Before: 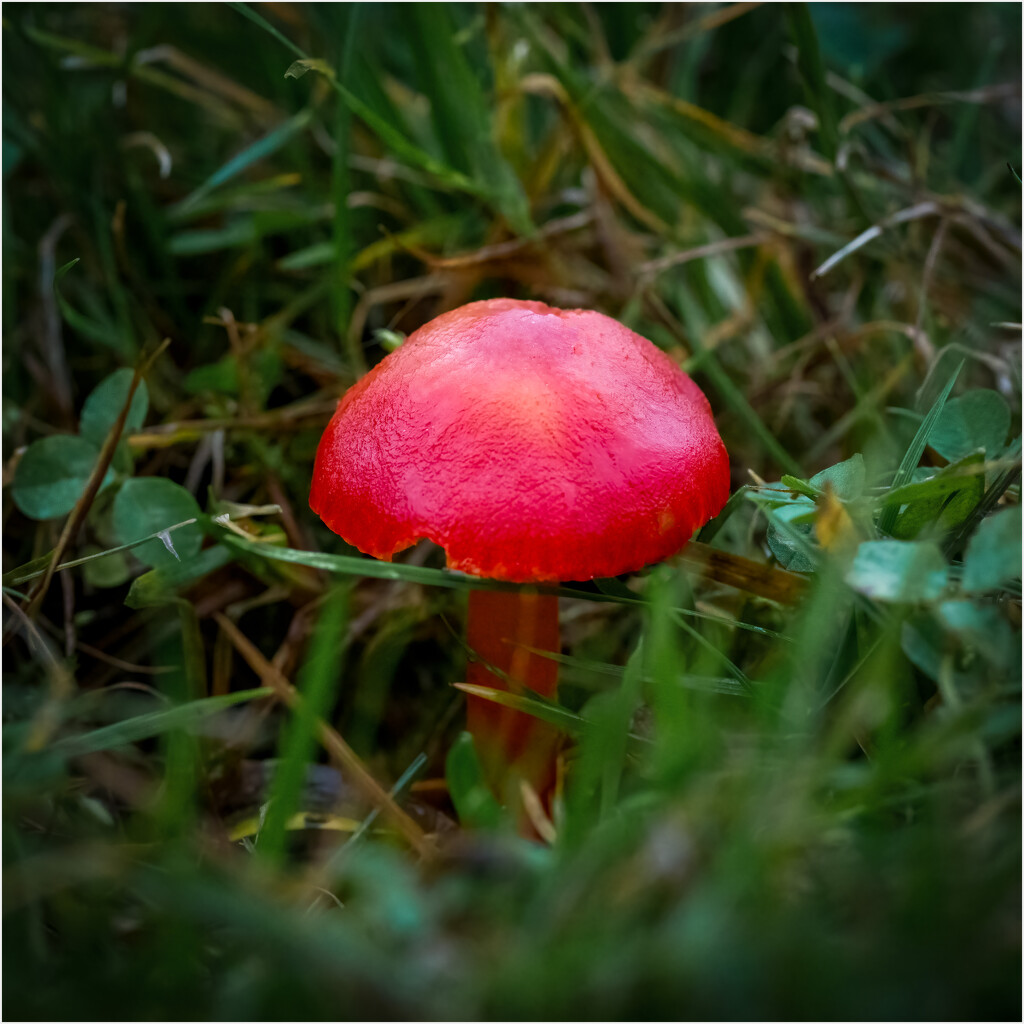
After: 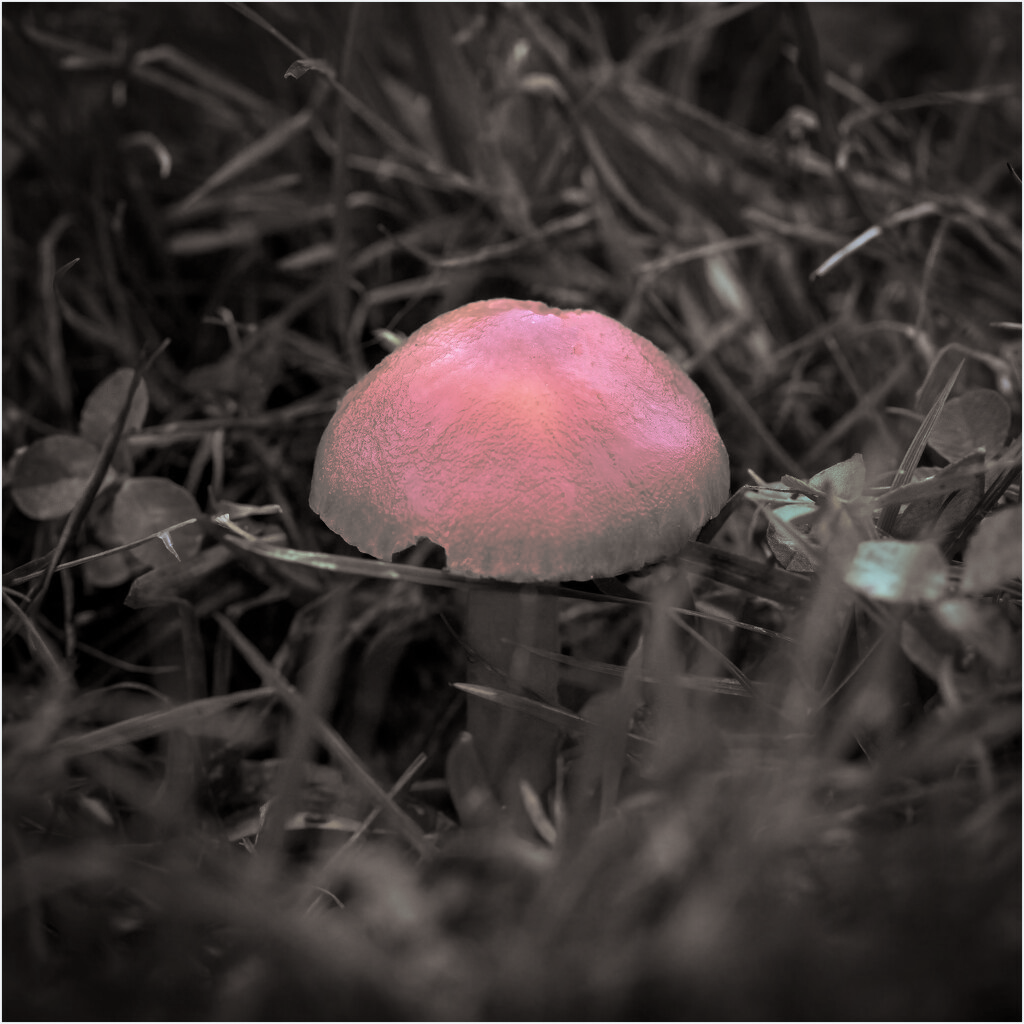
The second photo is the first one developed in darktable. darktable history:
exposure: compensate highlight preservation false
color correction: highlights a* -0.137, highlights b* -5.91, shadows a* -0.137, shadows b* -0.137
split-toning: shadows › hue 26°, shadows › saturation 0.09, highlights › hue 40°, highlights › saturation 0.18, balance -63, compress 0%
